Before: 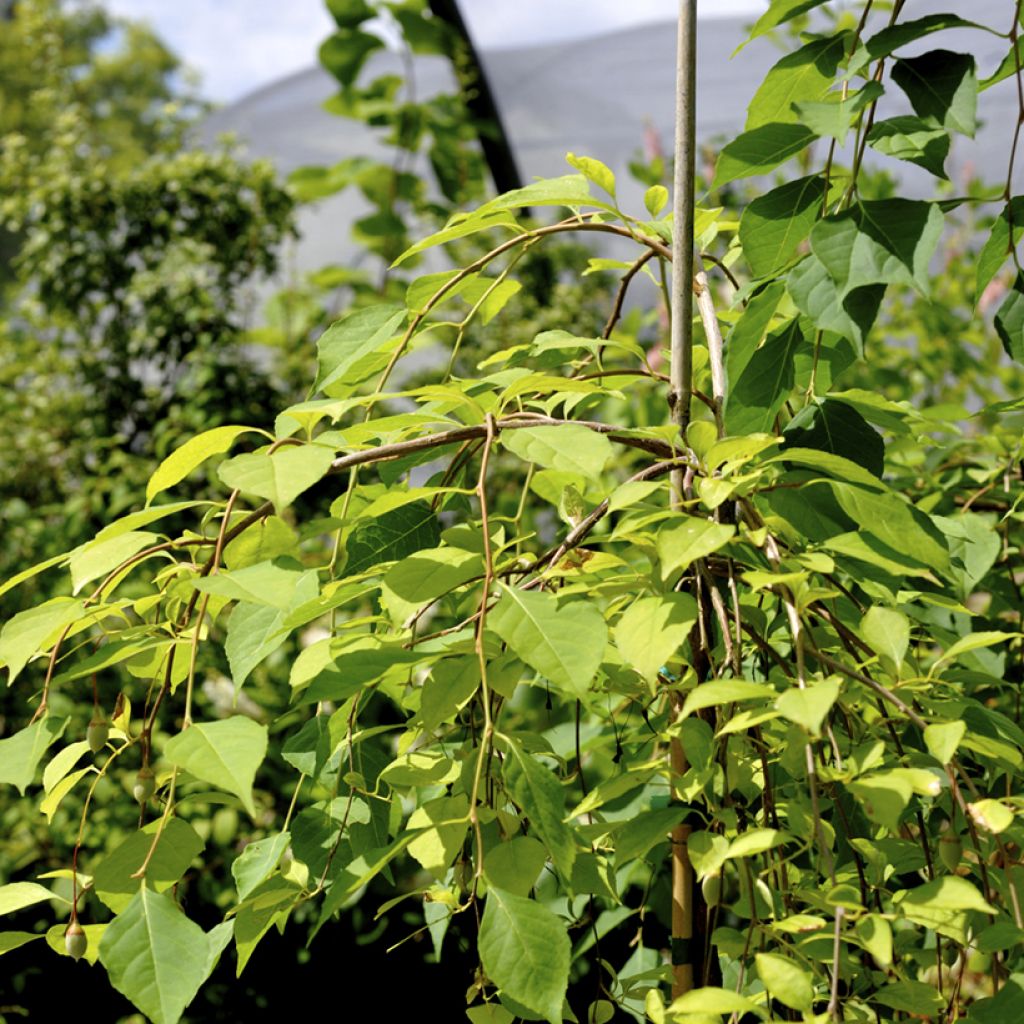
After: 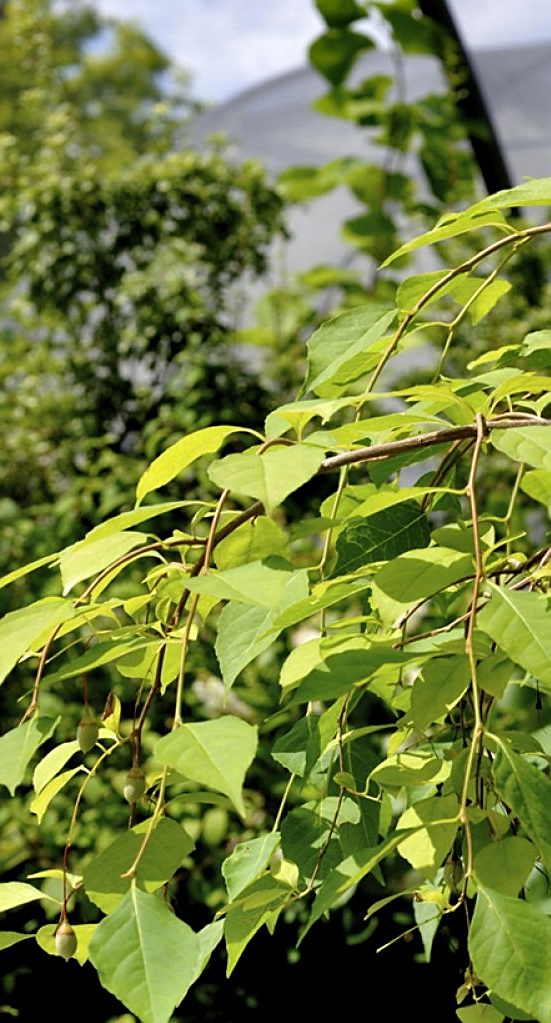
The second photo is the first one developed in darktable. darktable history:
sharpen: radius 1.898, amount 0.393, threshold 1.386
crop: left 0.982%, right 45.18%, bottom 0.089%
shadows and highlights: radius 102.17, shadows 50.5, highlights -65.36, soften with gaussian
